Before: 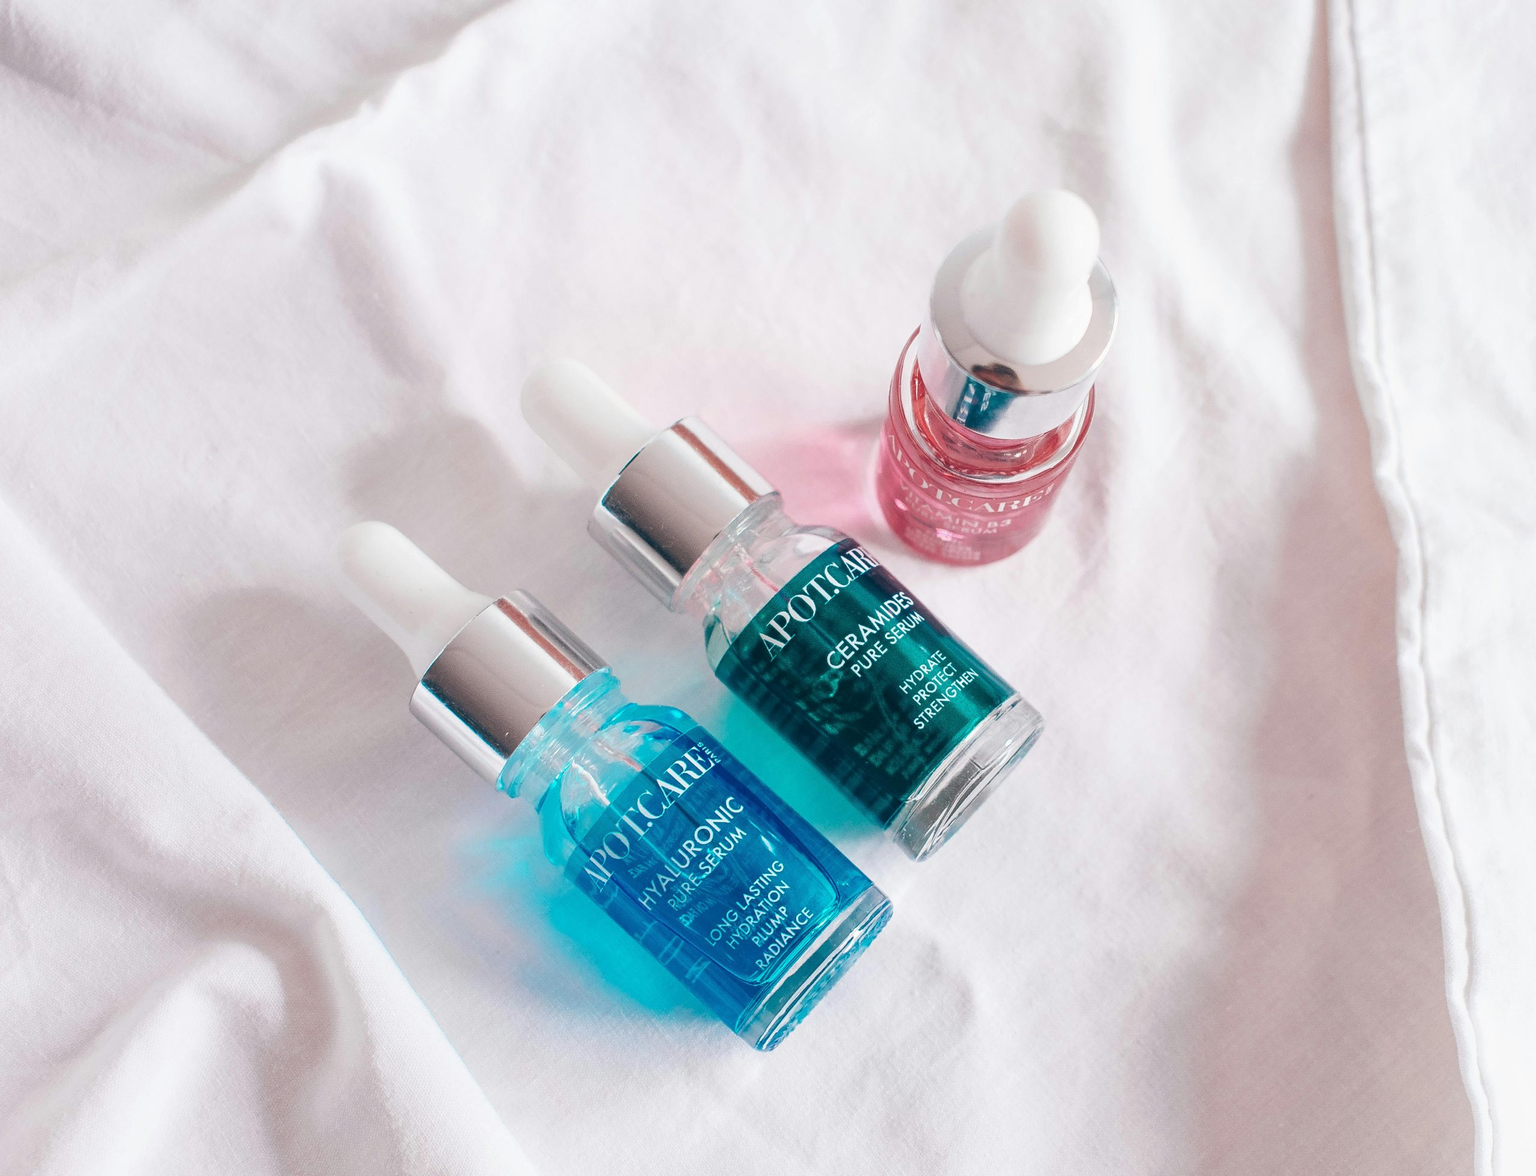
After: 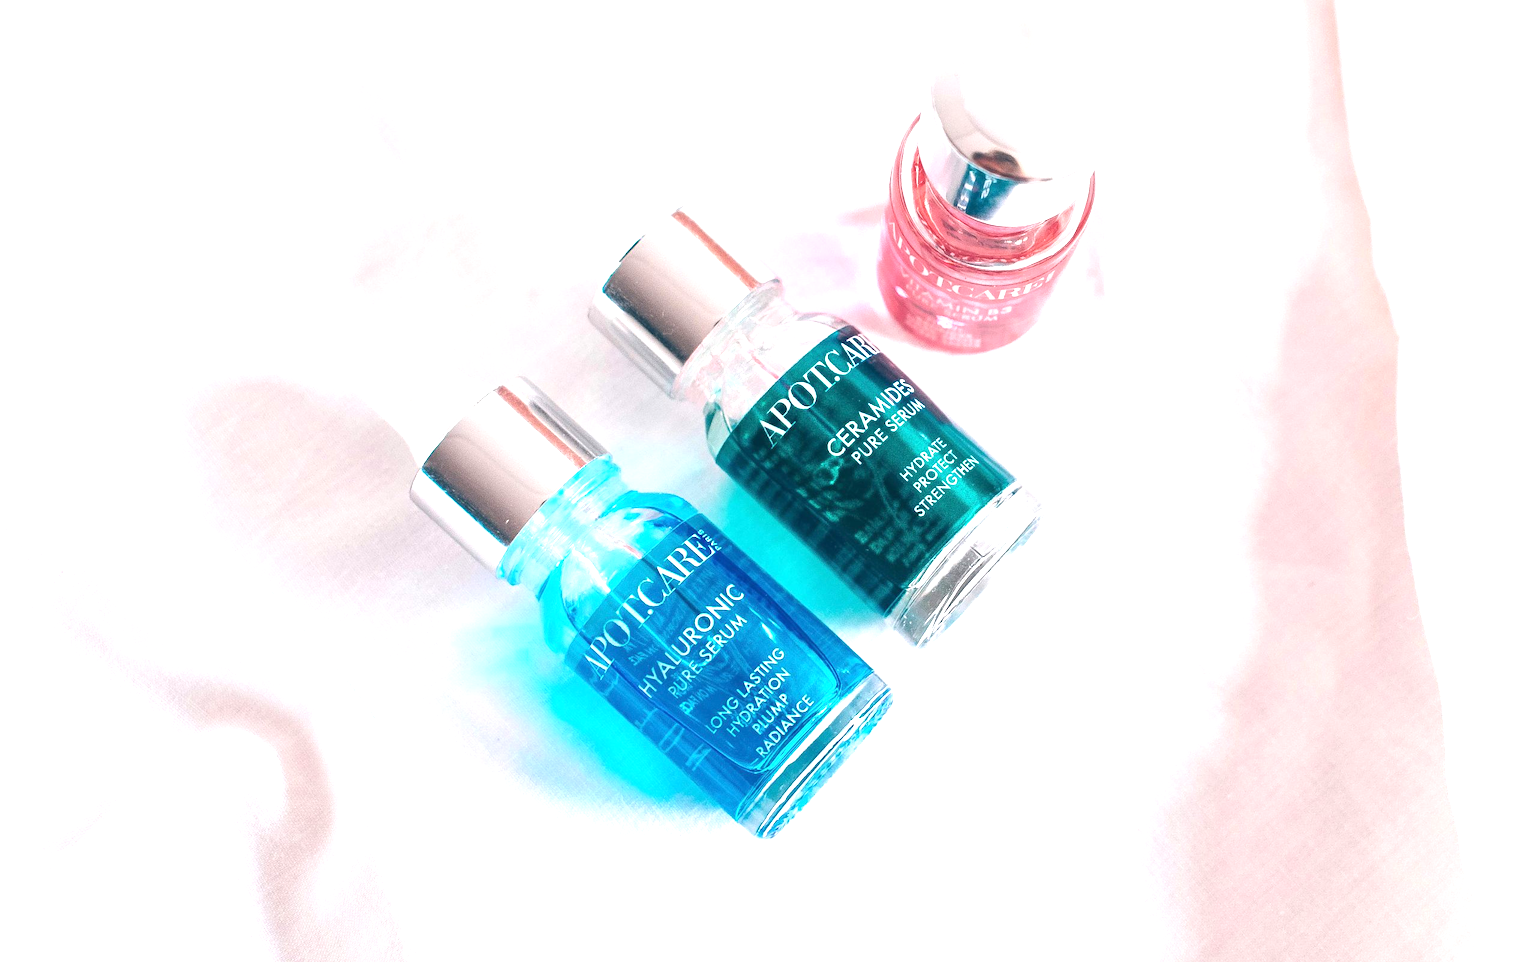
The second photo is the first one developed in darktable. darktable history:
crop and rotate: top 18.188%
exposure: exposure 1 EV, compensate exposure bias true, compensate highlight preservation false
